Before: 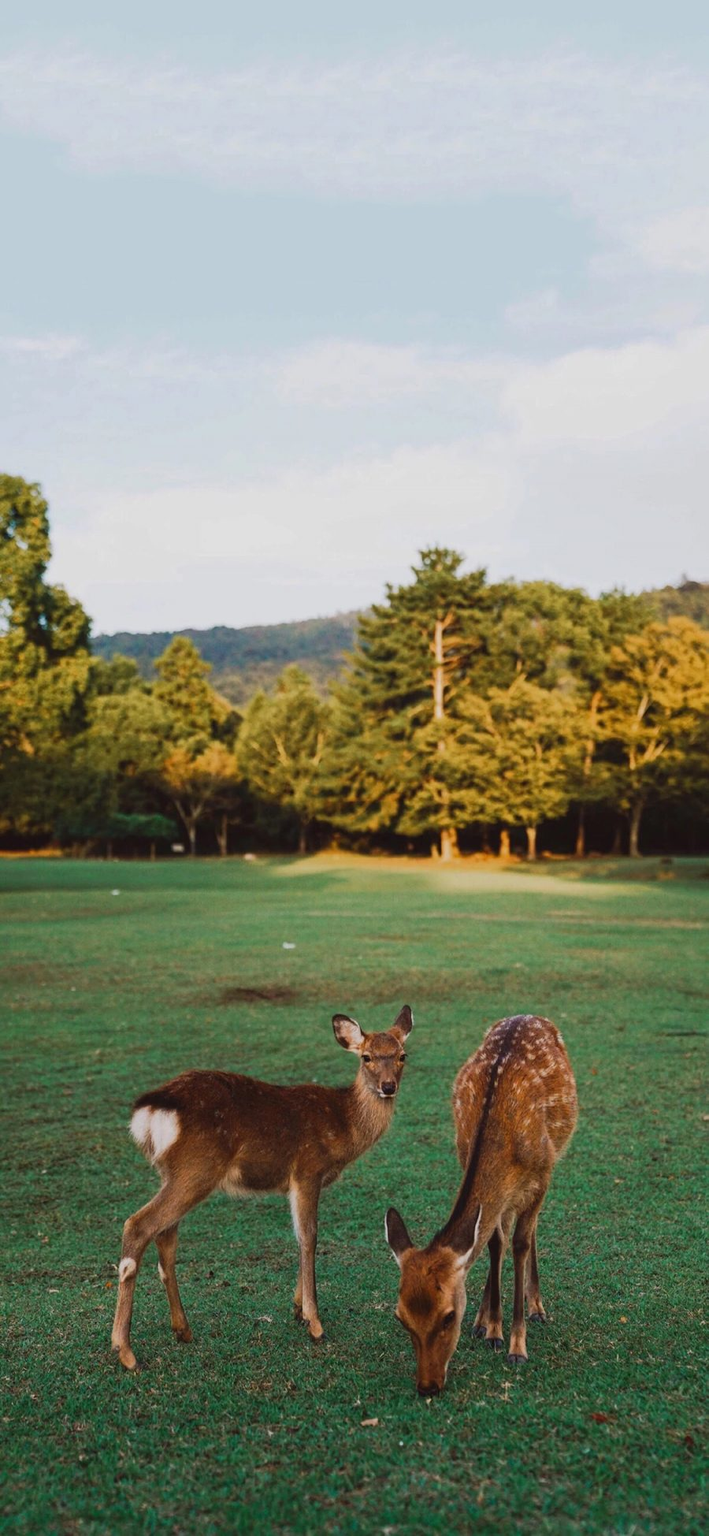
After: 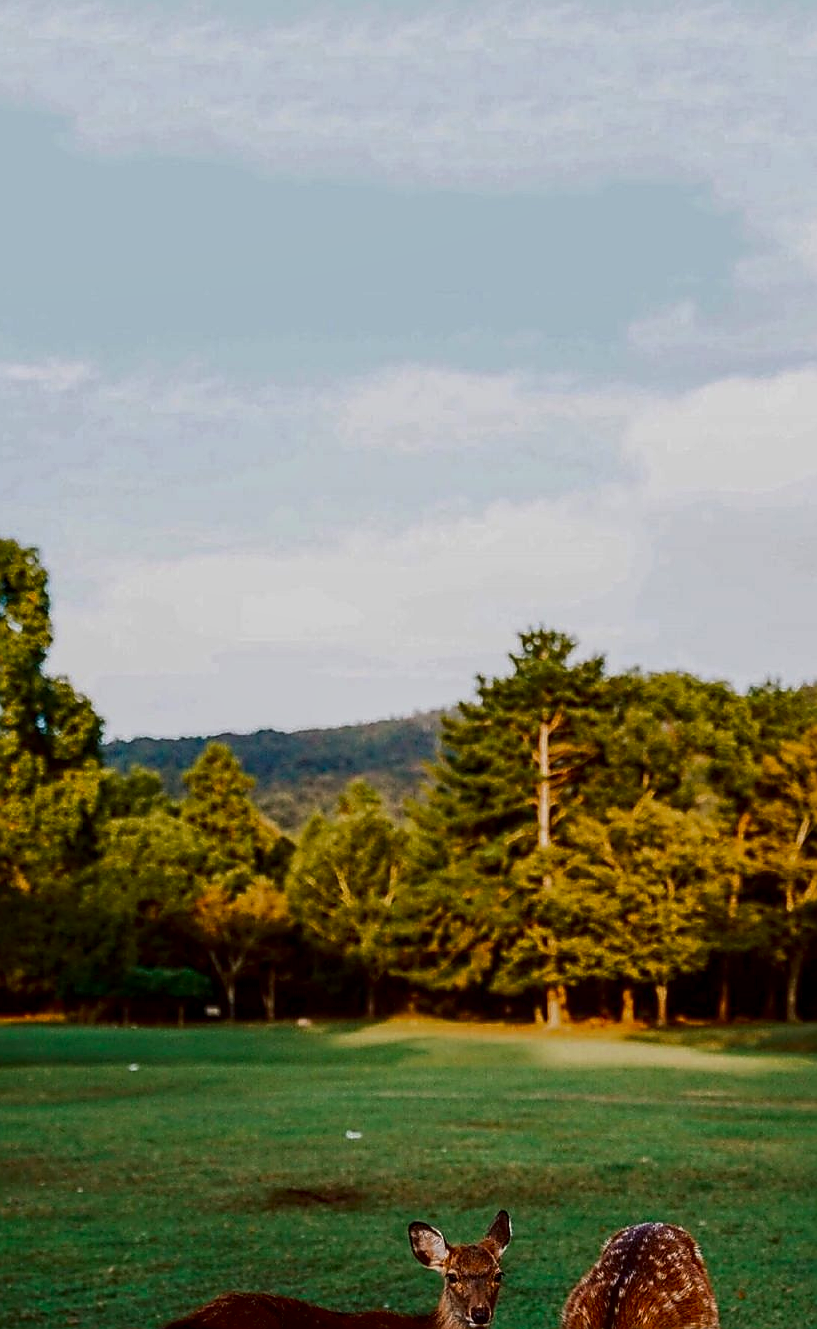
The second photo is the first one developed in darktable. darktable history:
sharpen: radius 1.425, amount 1.239, threshold 0.731
crop: left 1.524%, top 3.352%, right 7.634%, bottom 28.428%
contrast brightness saturation: brightness -0.252, saturation 0.196
local contrast: highlights 29%, detail 130%
